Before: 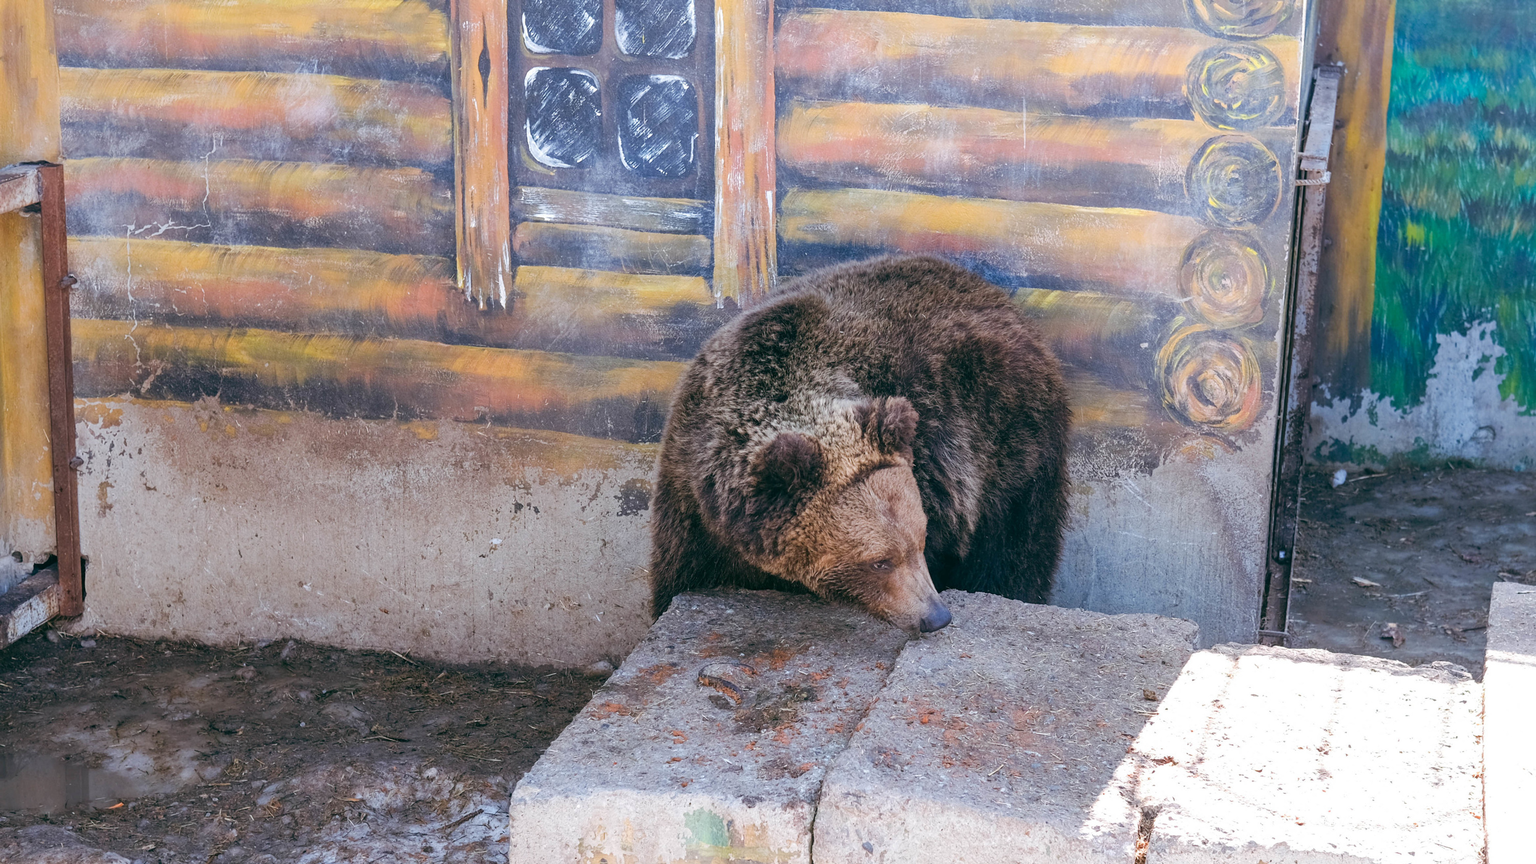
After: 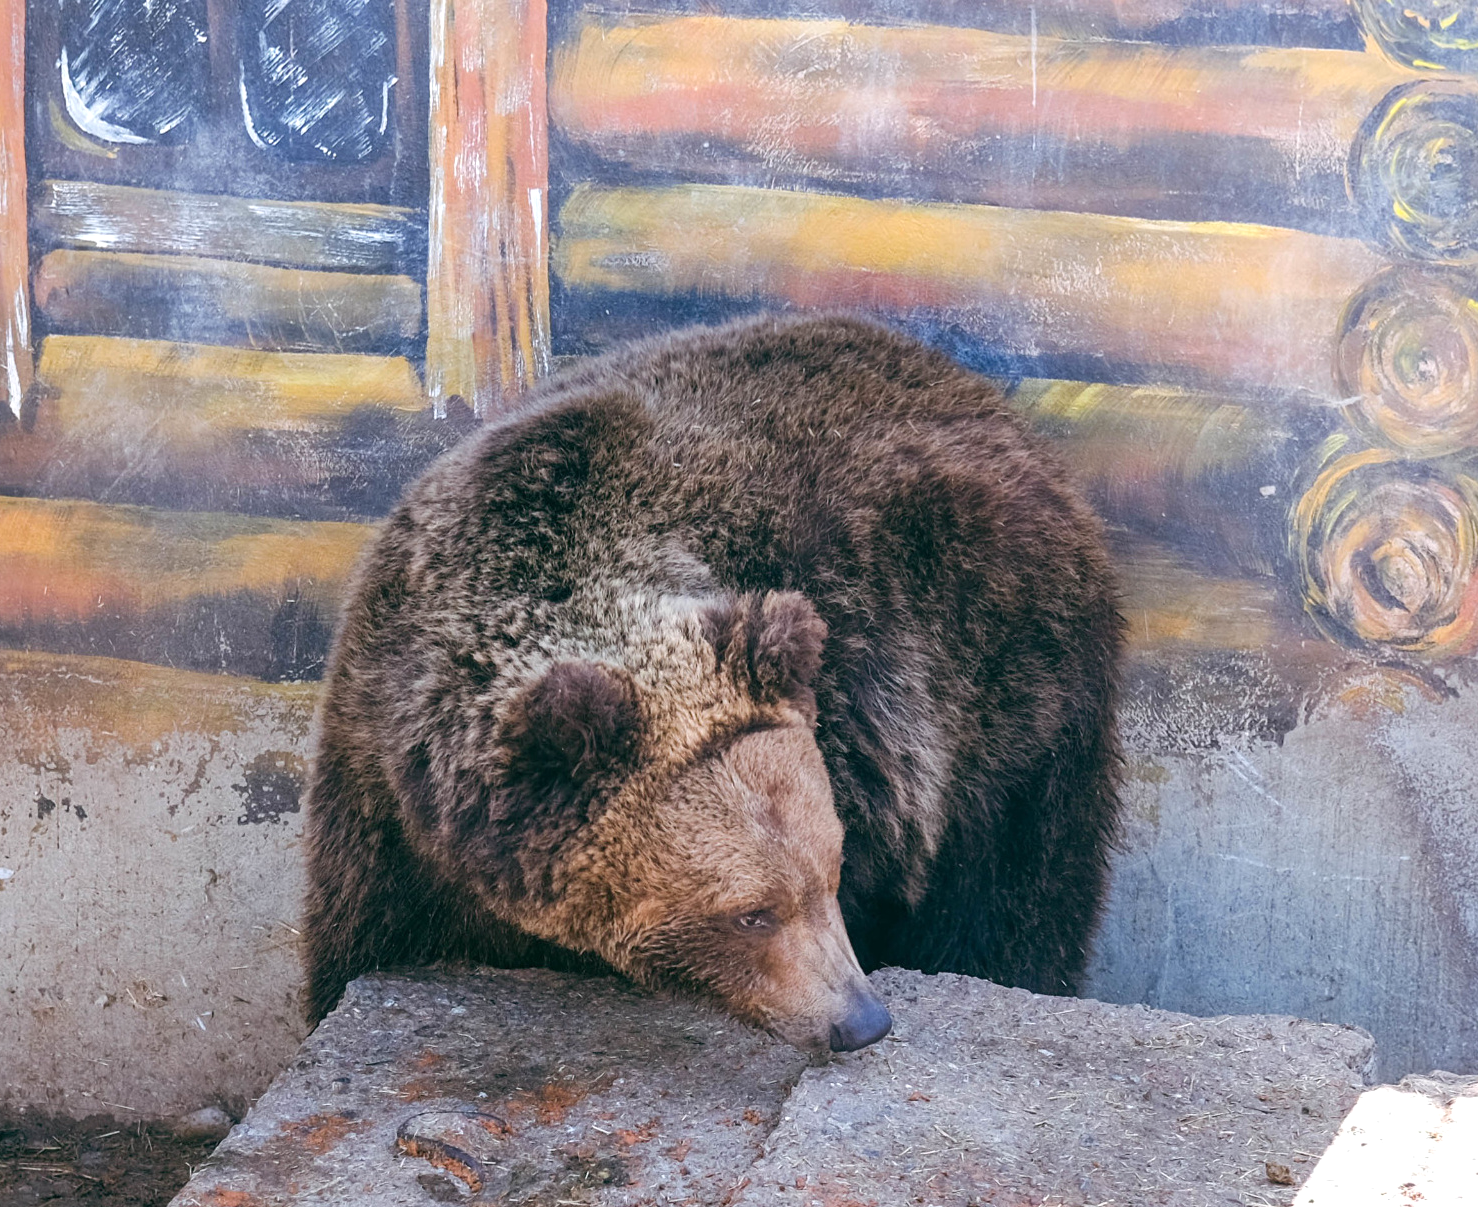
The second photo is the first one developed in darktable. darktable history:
exposure: exposure 0.187 EV, compensate exposure bias true, compensate highlight preservation false
crop: left 32.245%, top 10.937%, right 18.485%, bottom 17.524%
